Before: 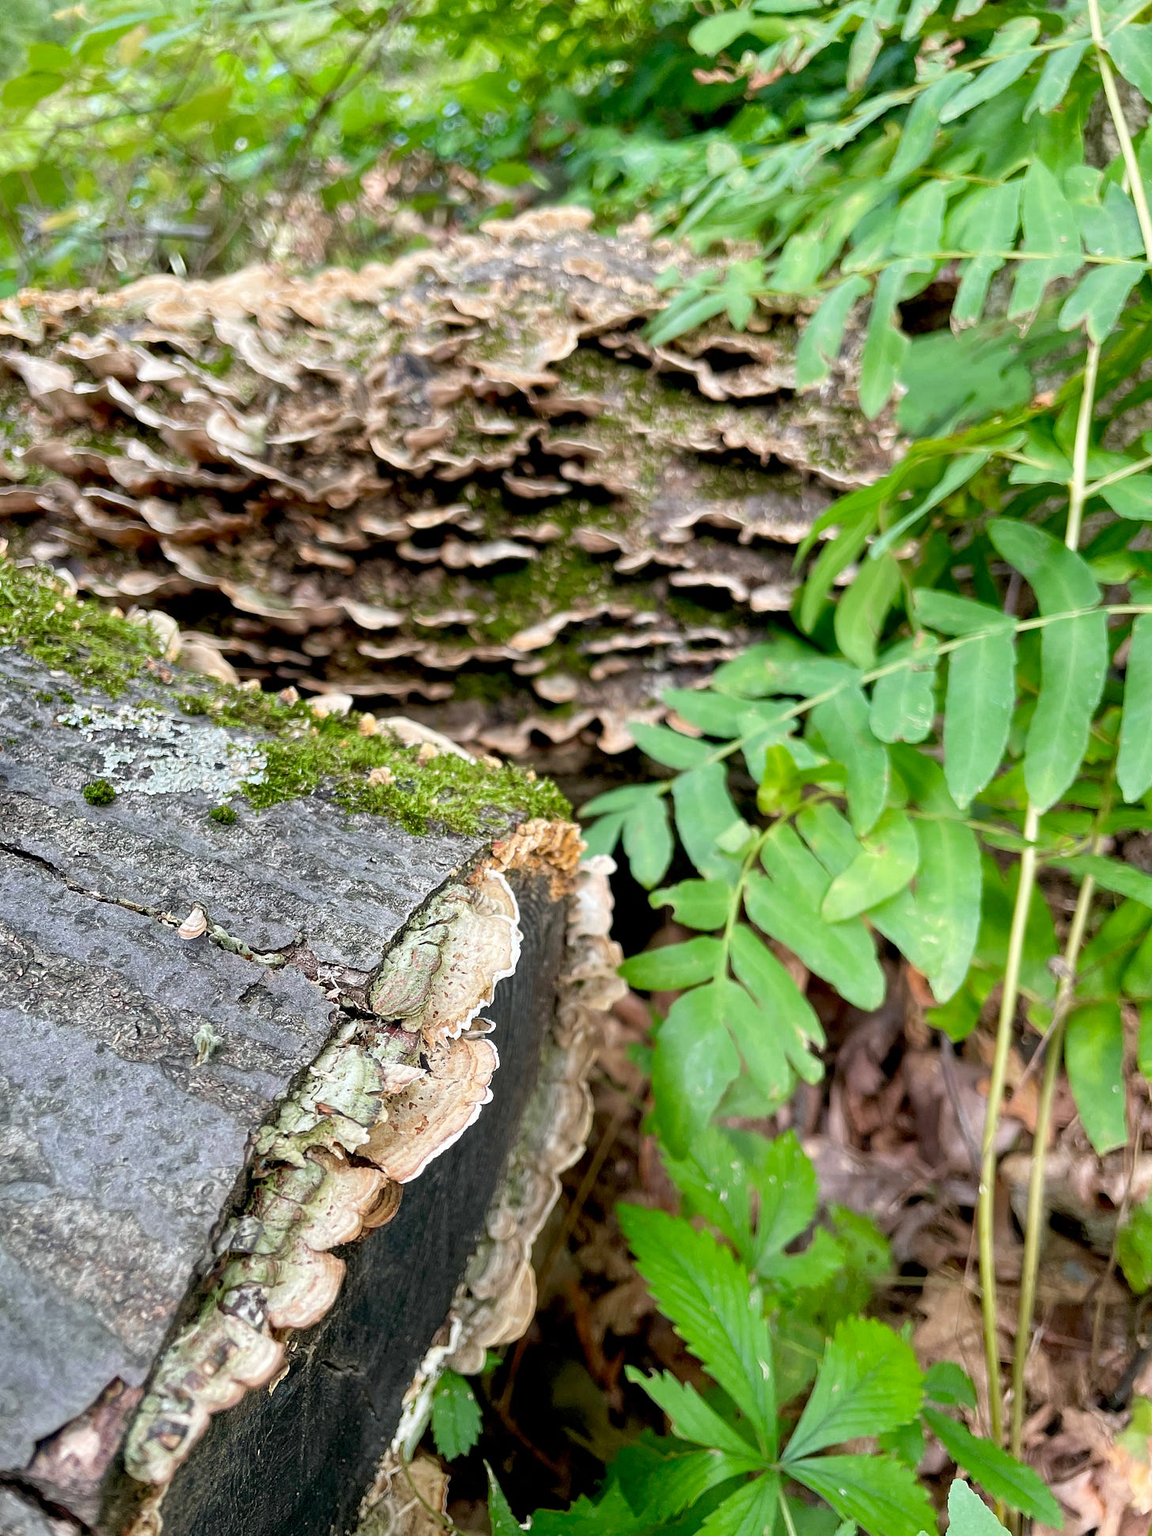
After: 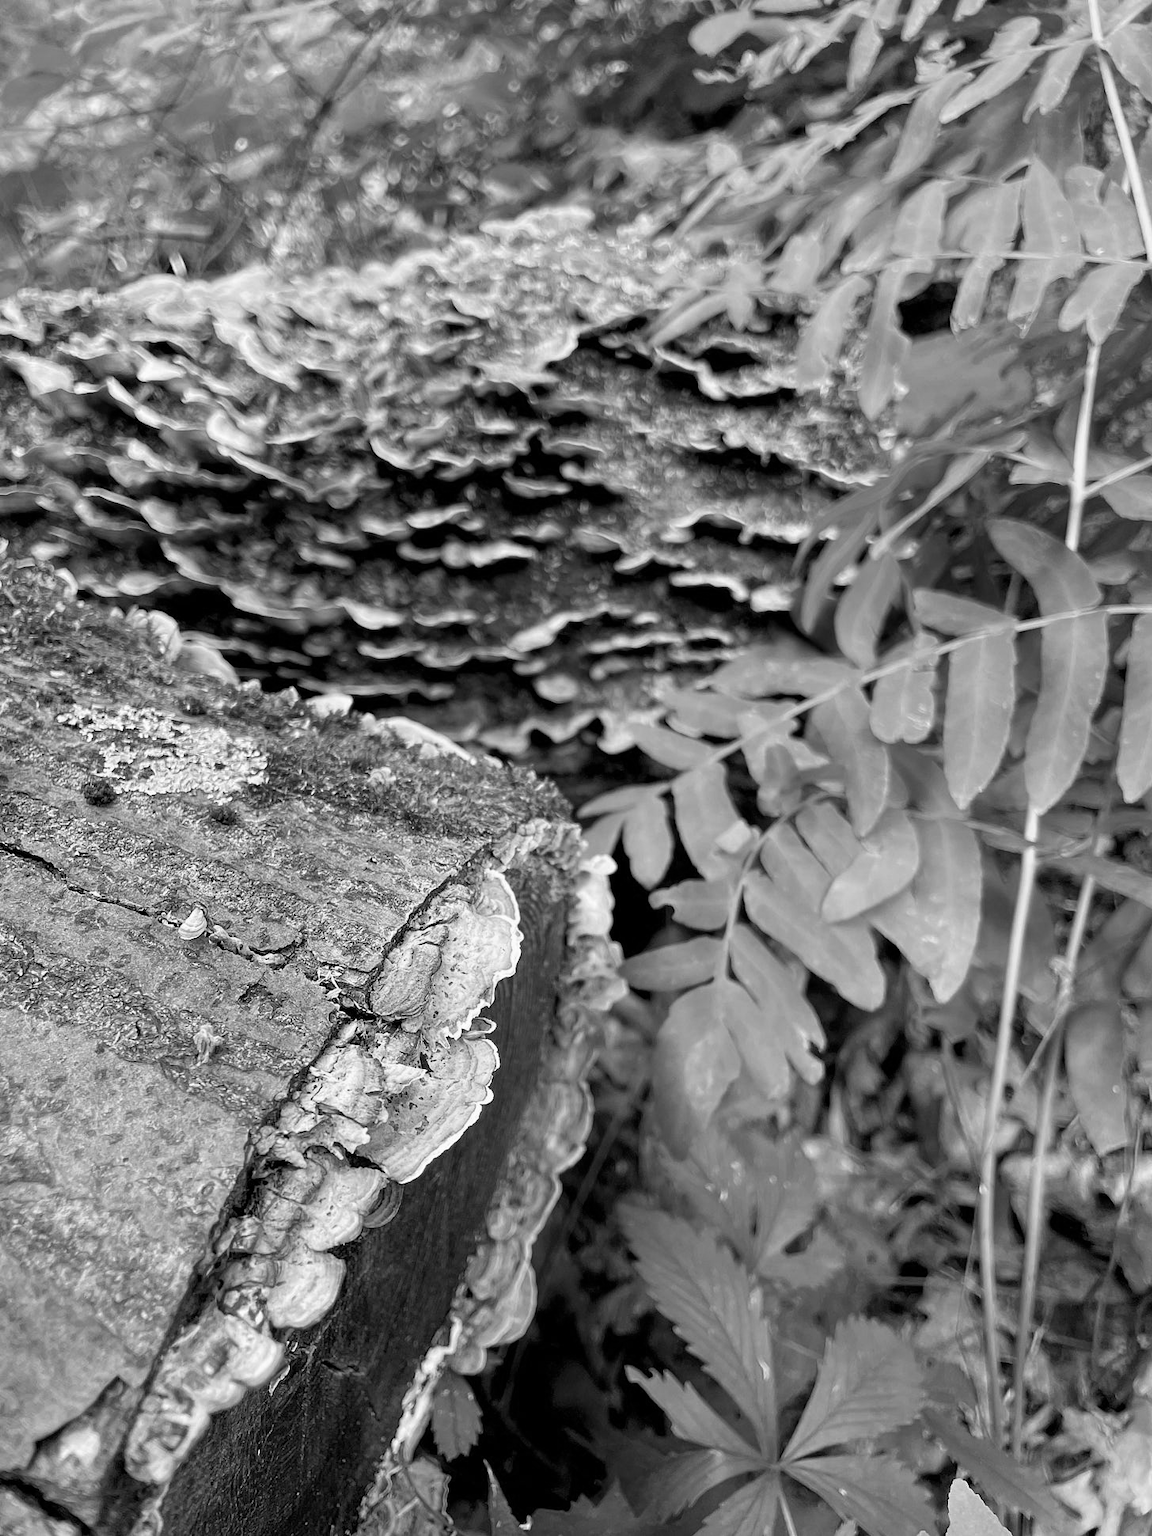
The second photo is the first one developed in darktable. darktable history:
color calibration: output gray [0.246, 0.254, 0.501, 0], illuminant as shot in camera, x 0.358, y 0.373, temperature 4628.91 K
